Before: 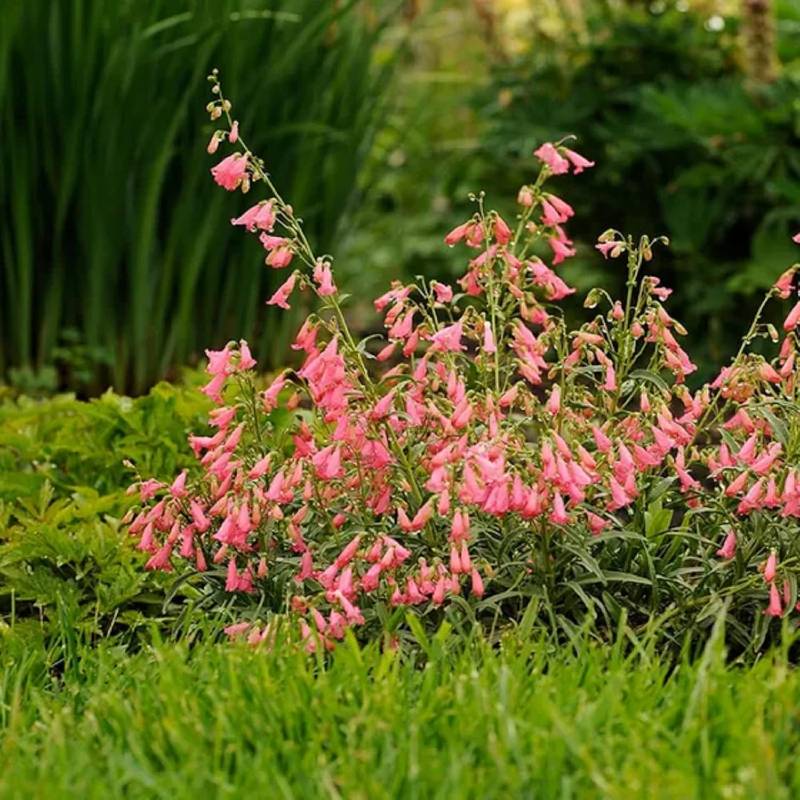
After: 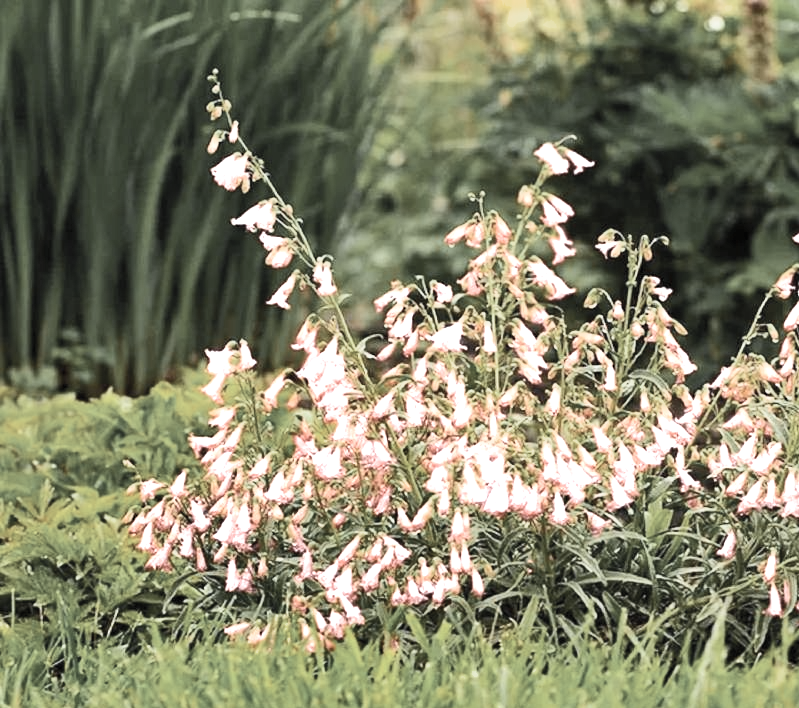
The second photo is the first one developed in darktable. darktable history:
exposure: black level correction 0, exposure 1 EV, compensate exposure bias true, compensate highlight preservation false
sharpen: radius 2.883, amount 0.868, threshold 47.523
crop and rotate: top 0%, bottom 11.49%
contrast brightness saturation: contrast 0.2, brightness 0.16, saturation 0.22
shadows and highlights: low approximation 0.01, soften with gaussian
color zones: curves: ch0 [(0, 0.613) (0.01, 0.613) (0.245, 0.448) (0.498, 0.529) (0.642, 0.665) (0.879, 0.777) (0.99, 0.613)]; ch1 [(0, 0.035) (0.121, 0.189) (0.259, 0.197) (0.415, 0.061) (0.589, 0.022) (0.732, 0.022) (0.857, 0.026) (0.991, 0.053)]
